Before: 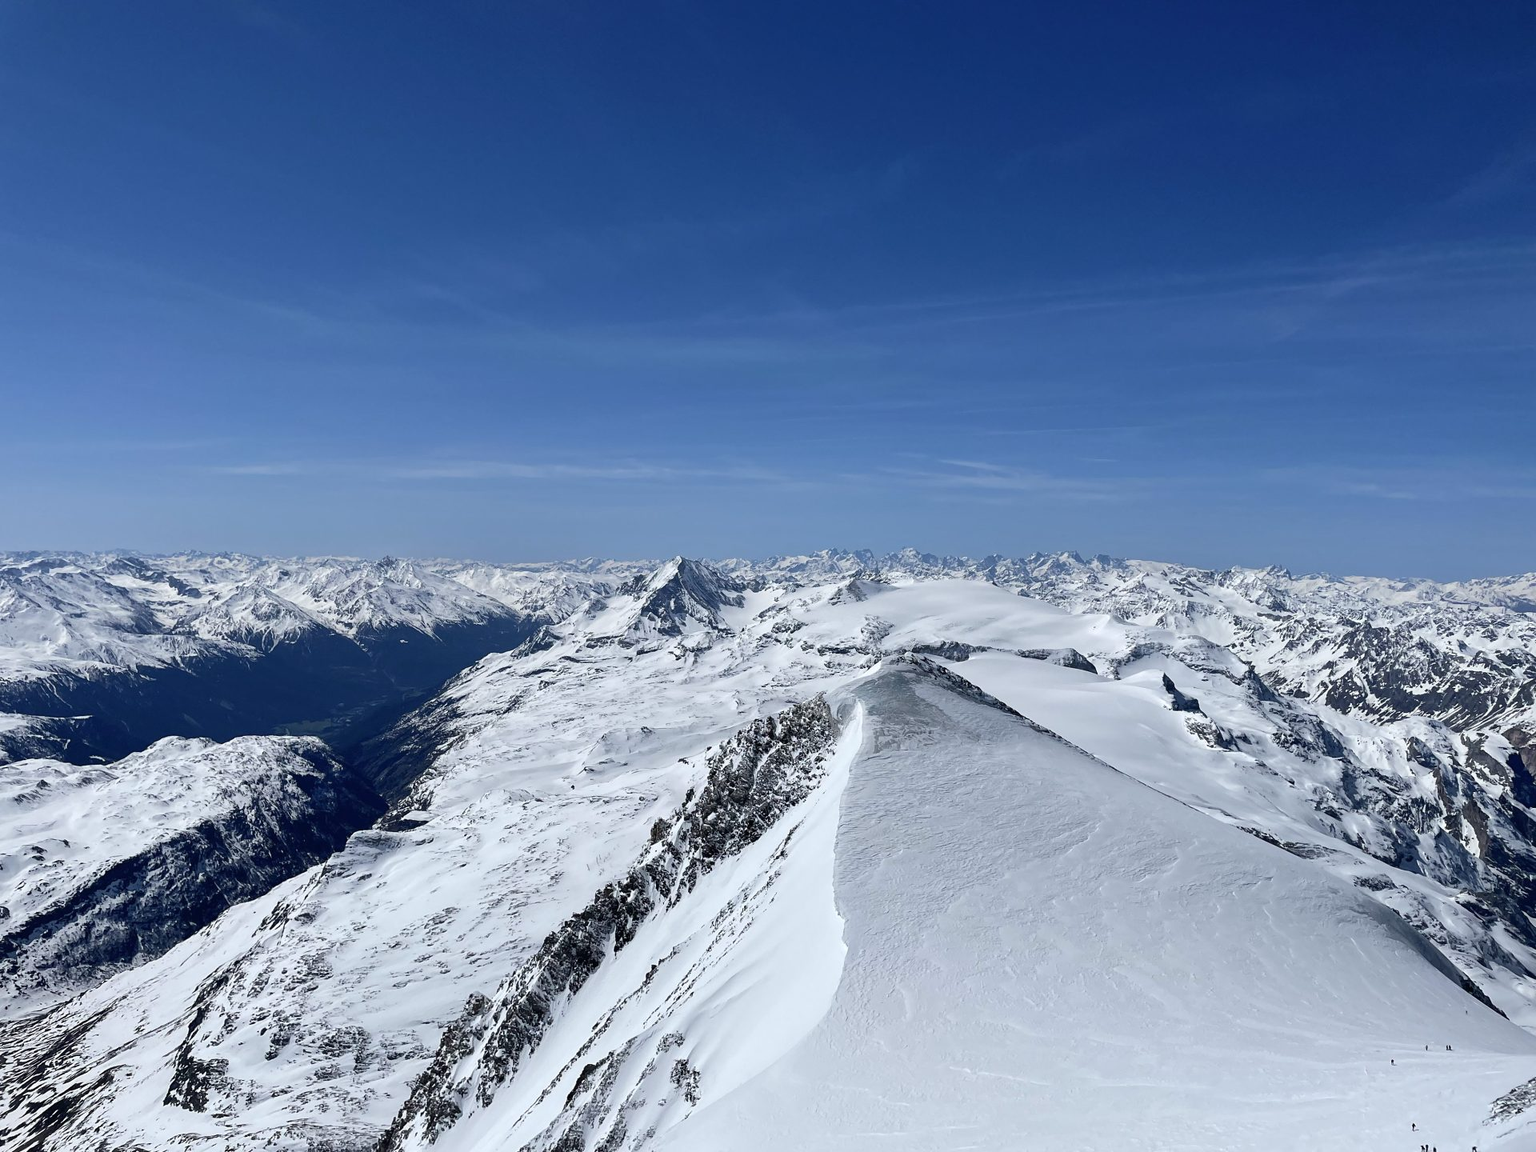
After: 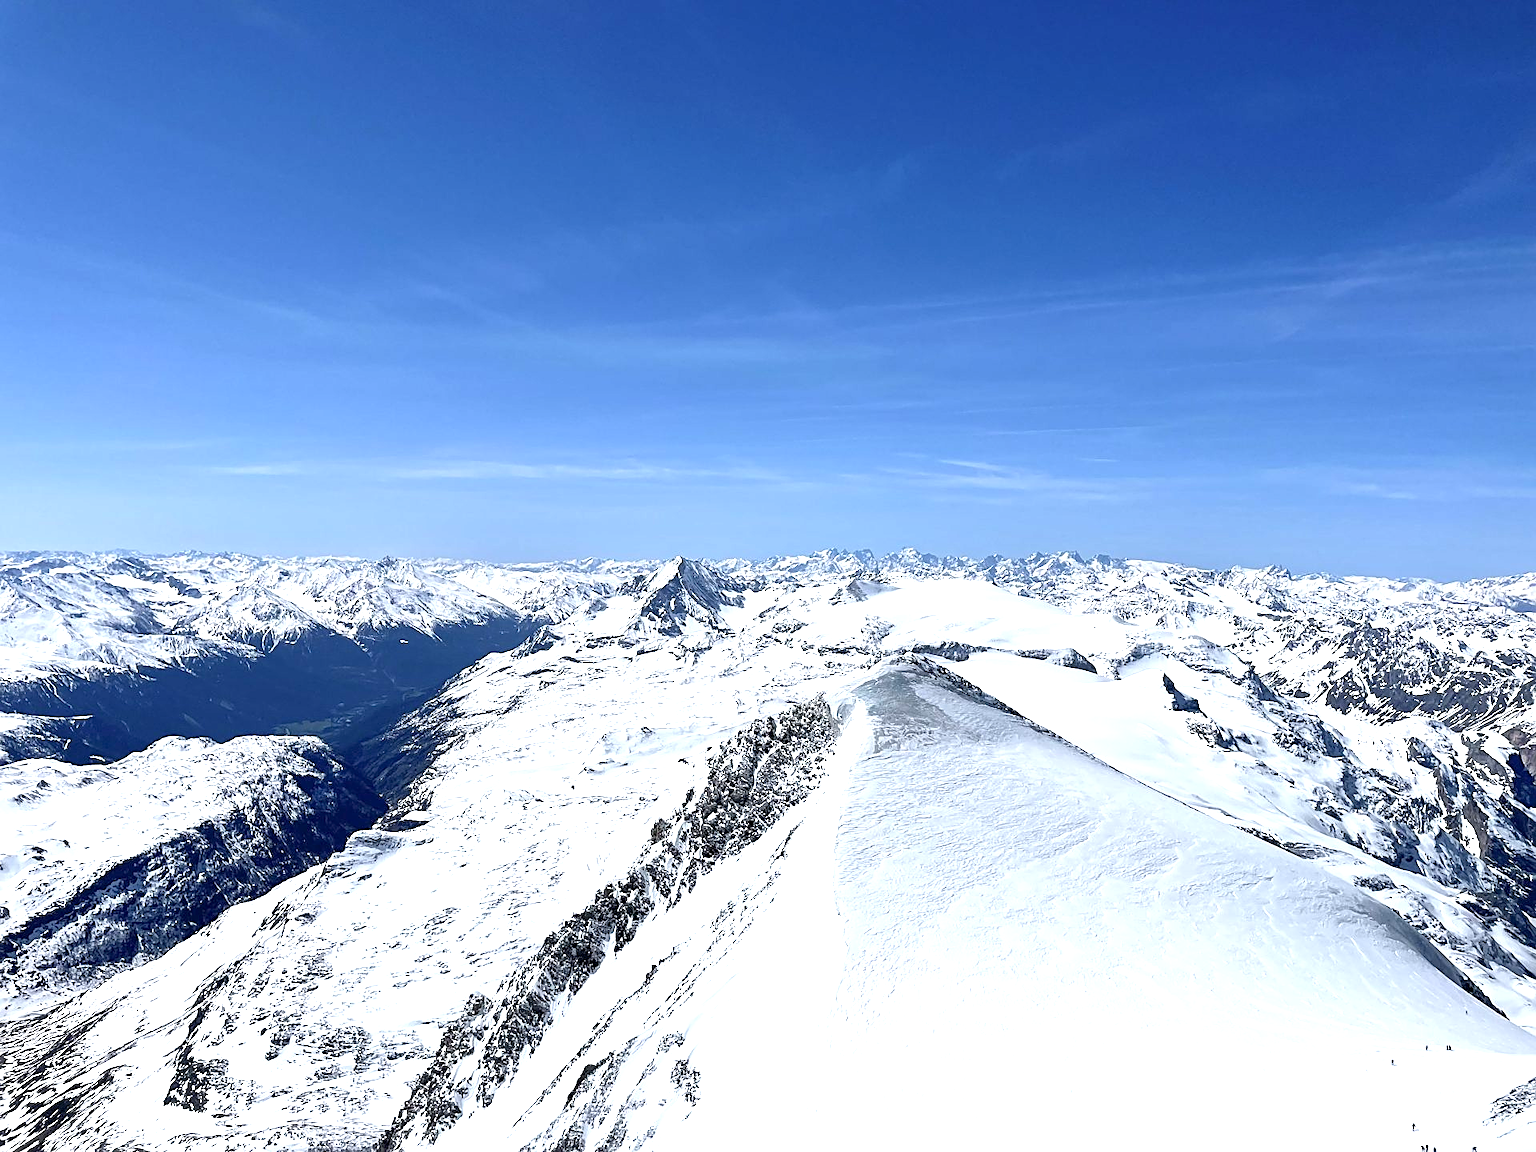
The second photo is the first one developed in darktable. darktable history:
shadows and highlights: shadows 25.23, highlights -23.36
exposure: black level correction 0.001, exposure 1.119 EV, compensate highlight preservation false
sharpen: amount 0.495
